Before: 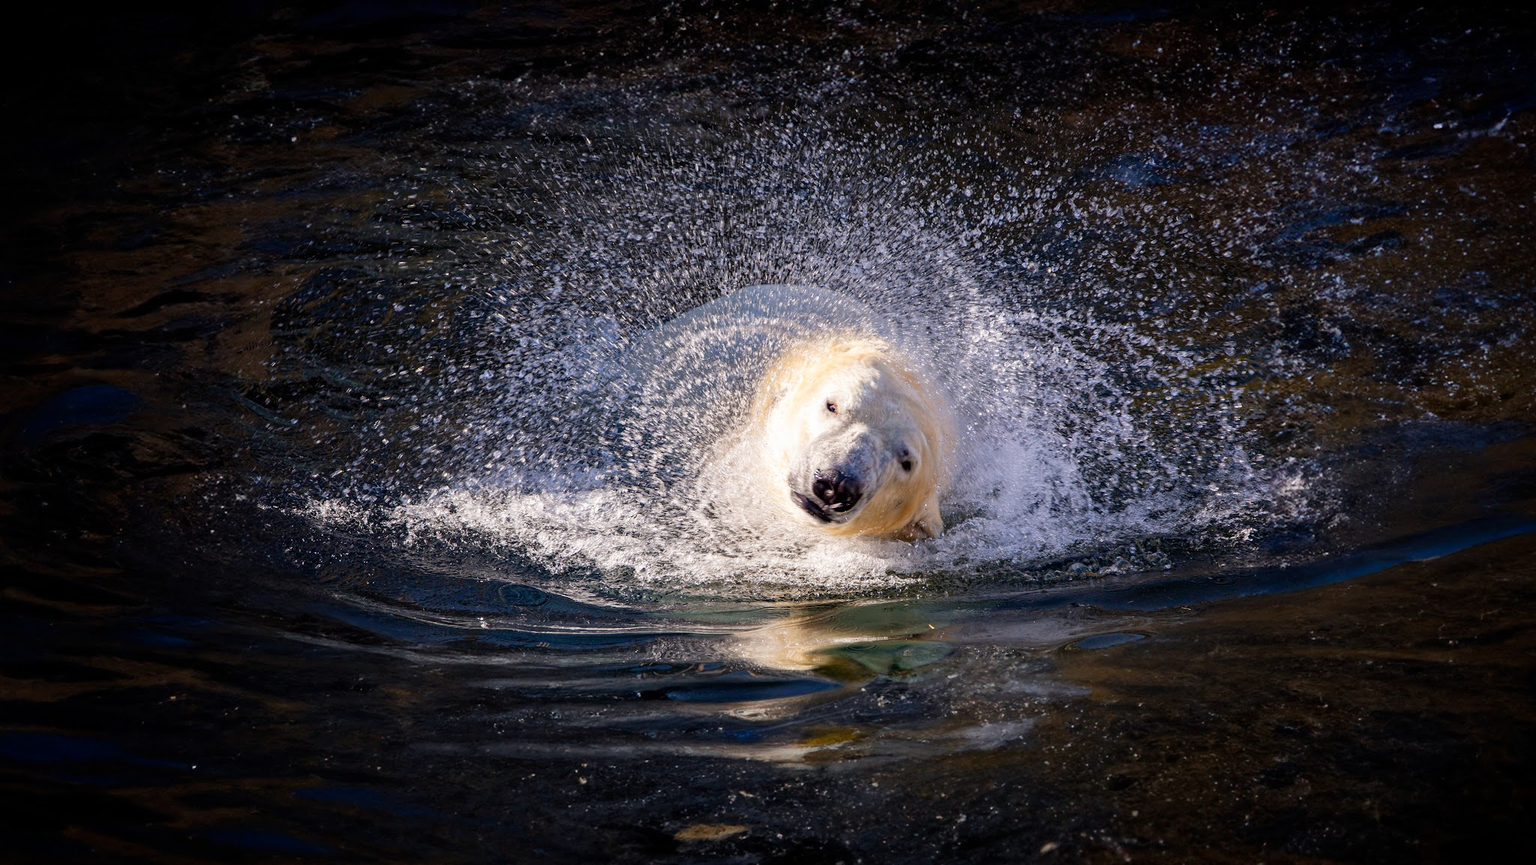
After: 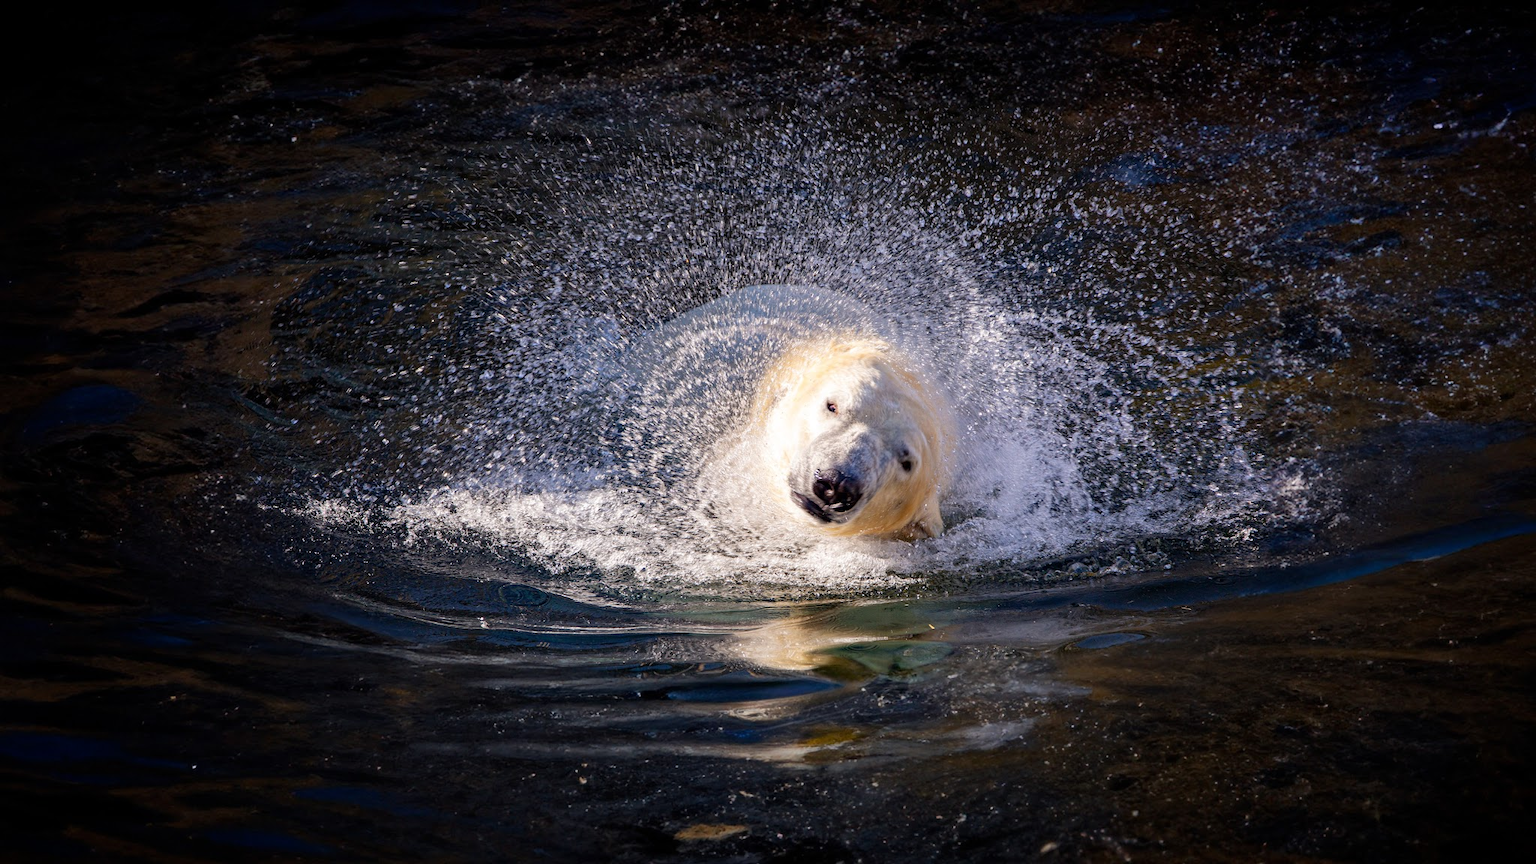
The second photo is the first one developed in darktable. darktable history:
tone equalizer: -8 EV 0.051 EV, edges refinement/feathering 500, mask exposure compensation -1.57 EV, preserve details no
